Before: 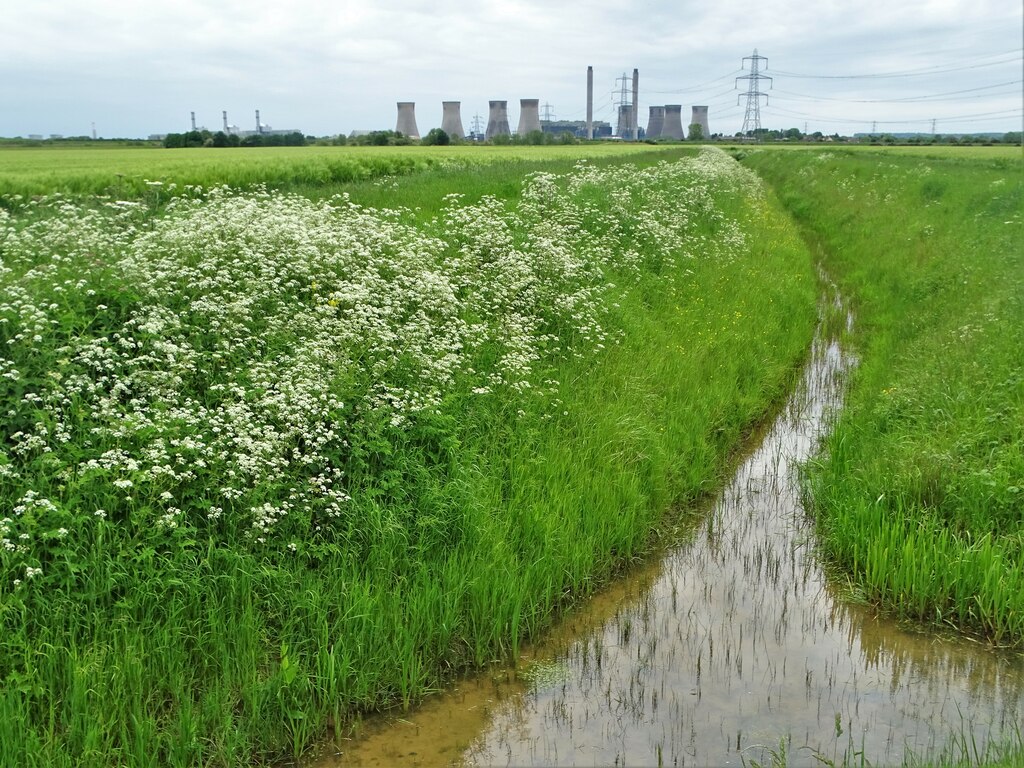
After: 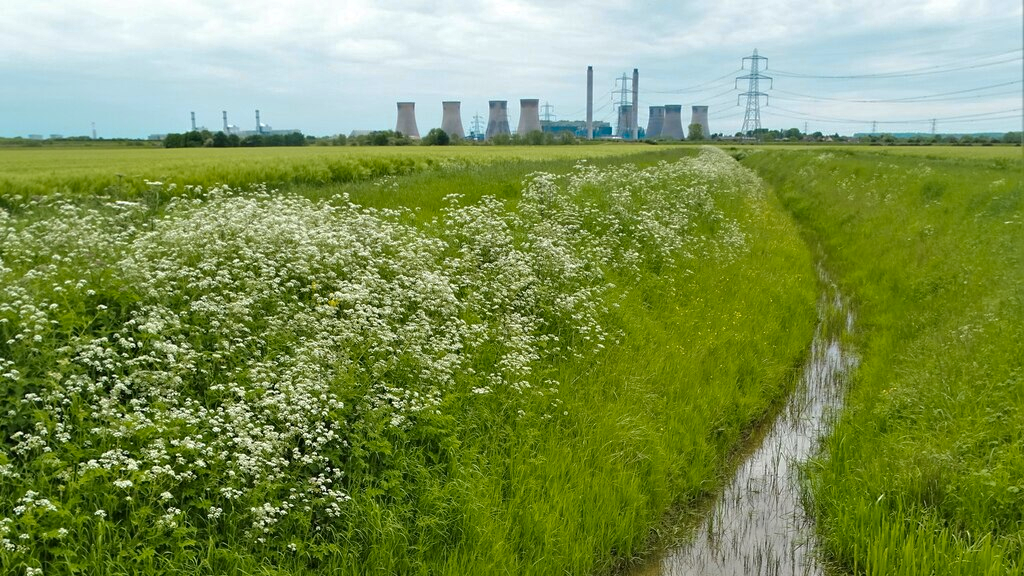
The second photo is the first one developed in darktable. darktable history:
rgb curve: curves: ch0 [(0, 0) (0.175, 0.154) (0.785, 0.663) (1, 1)]
color zones: curves: ch0 [(0.254, 0.492) (0.724, 0.62)]; ch1 [(0.25, 0.528) (0.719, 0.796)]; ch2 [(0, 0.472) (0.25, 0.5) (0.73, 0.184)]
crop: bottom 24.988%
